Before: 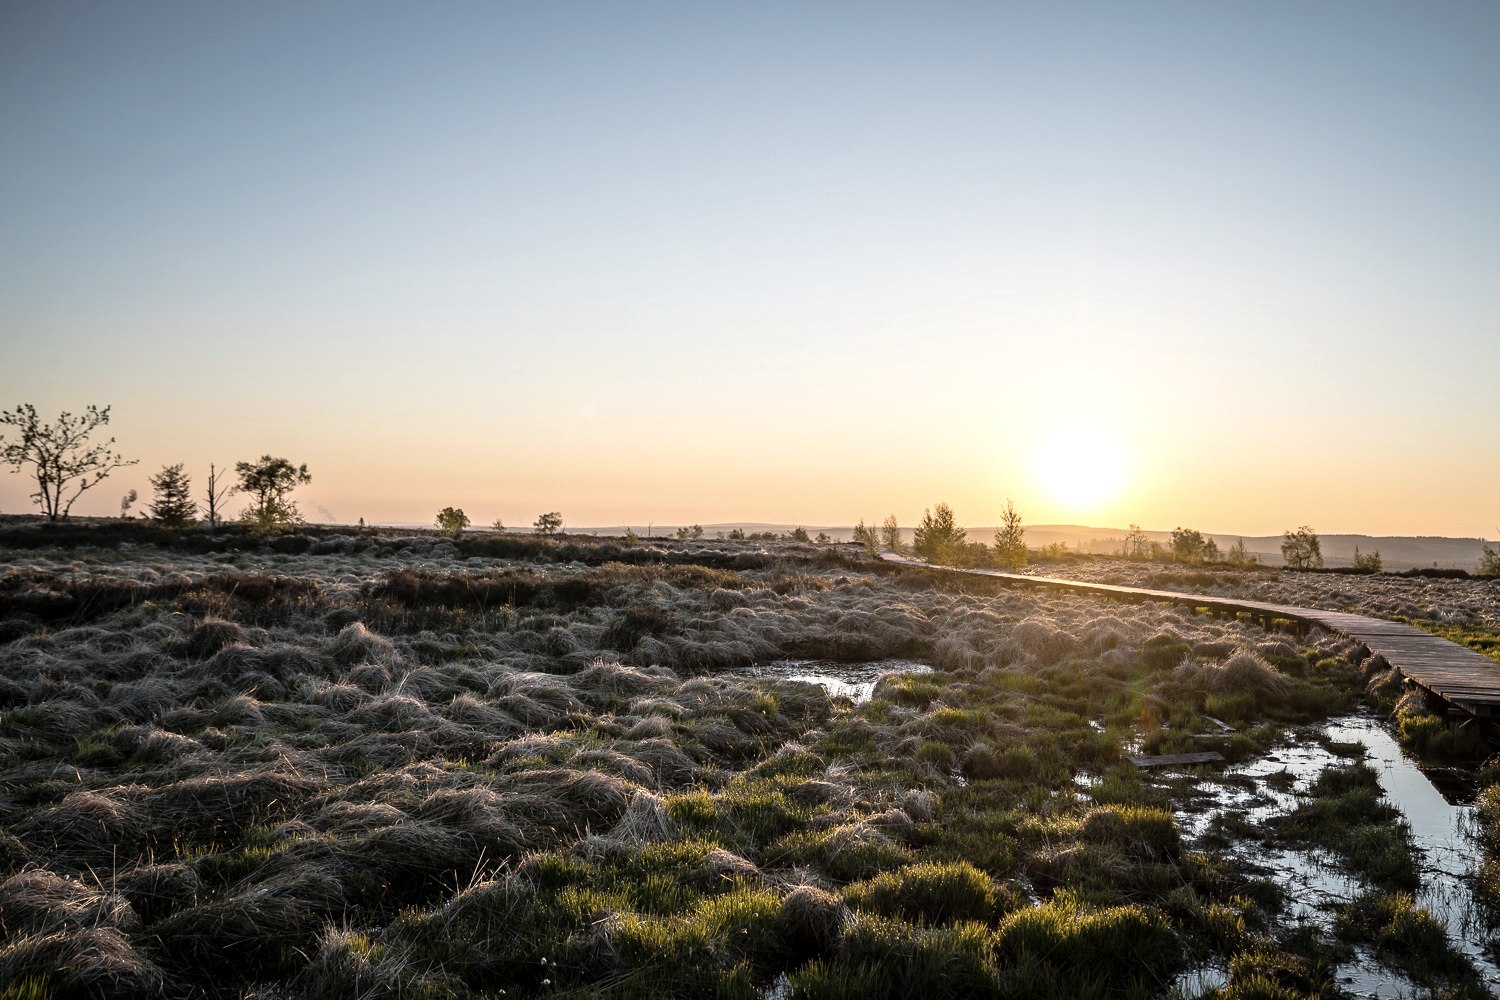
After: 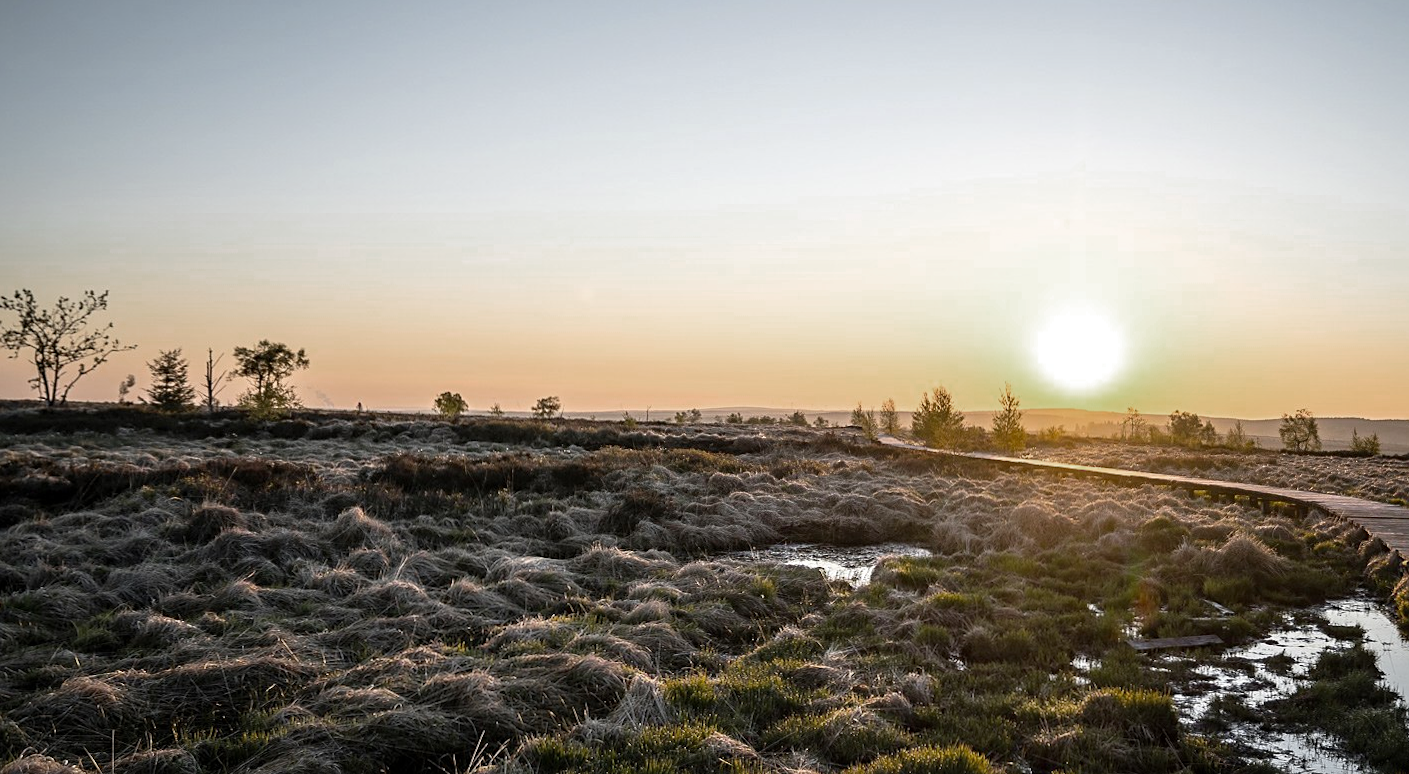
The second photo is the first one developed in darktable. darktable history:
sharpen: amount 0.209
color zones: curves: ch0 [(0, 0.48) (0.209, 0.398) (0.305, 0.332) (0.429, 0.493) (0.571, 0.5) (0.714, 0.5) (0.857, 0.5) (1, 0.48)]; ch1 [(0, 0.633) (0.143, 0.586) (0.286, 0.489) (0.429, 0.448) (0.571, 0.31) (0.714, 0.335) (0.857, 0.492) (1, 0.633)]; ch2 [(0, 0.448) (0.143, 0.498) (0.286, 0.5) (0.429, 0.5) (0.571, 0.5) (0.714, 0.5) (0.857, 0.5) (1, 0.448)]
crop and rotate: angle 0.105°, top 11.496%, right 5.807%, bottom 10.847%
